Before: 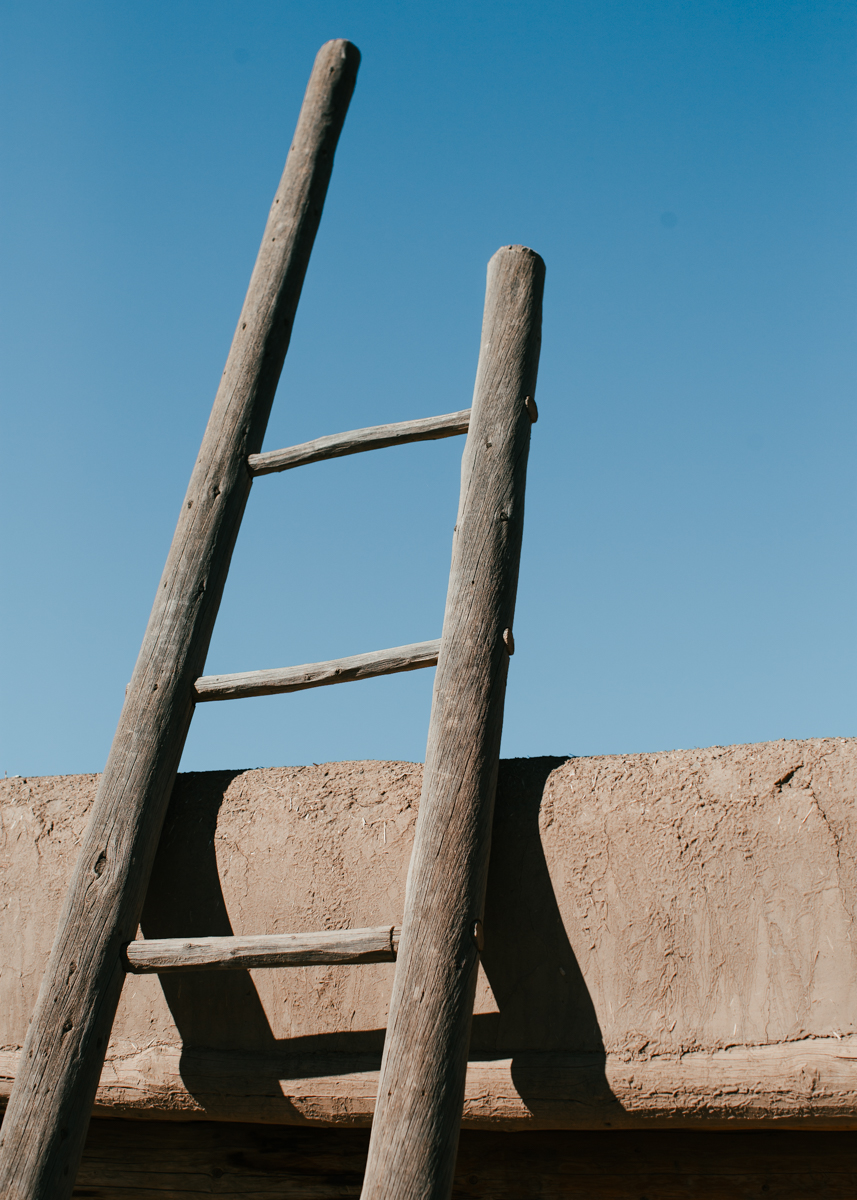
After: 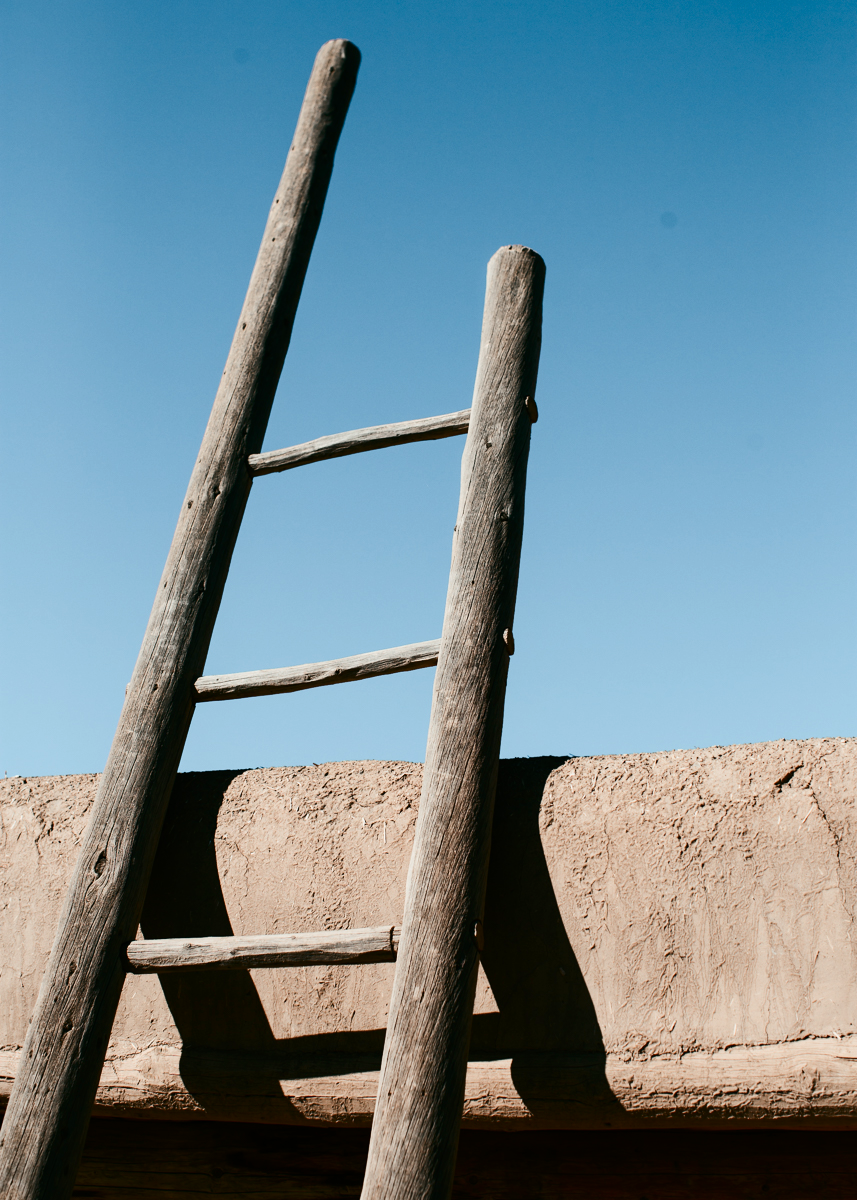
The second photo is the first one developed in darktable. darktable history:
tone equalizer: on, module defaults
contrast brightness saturation: contrast 0.28
